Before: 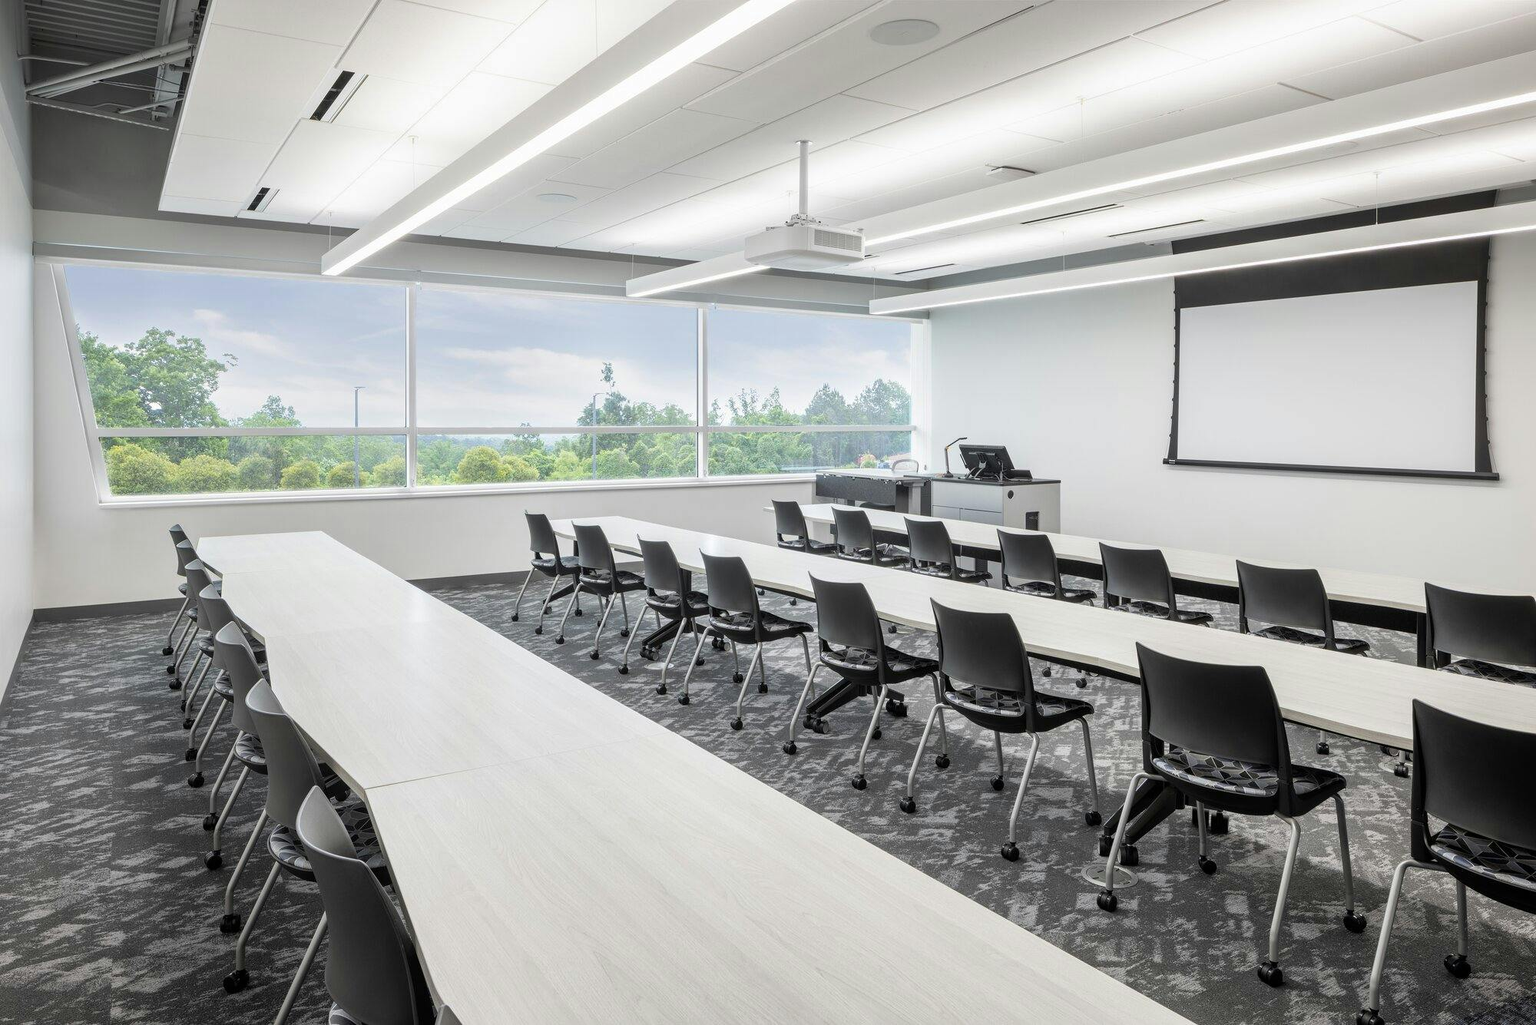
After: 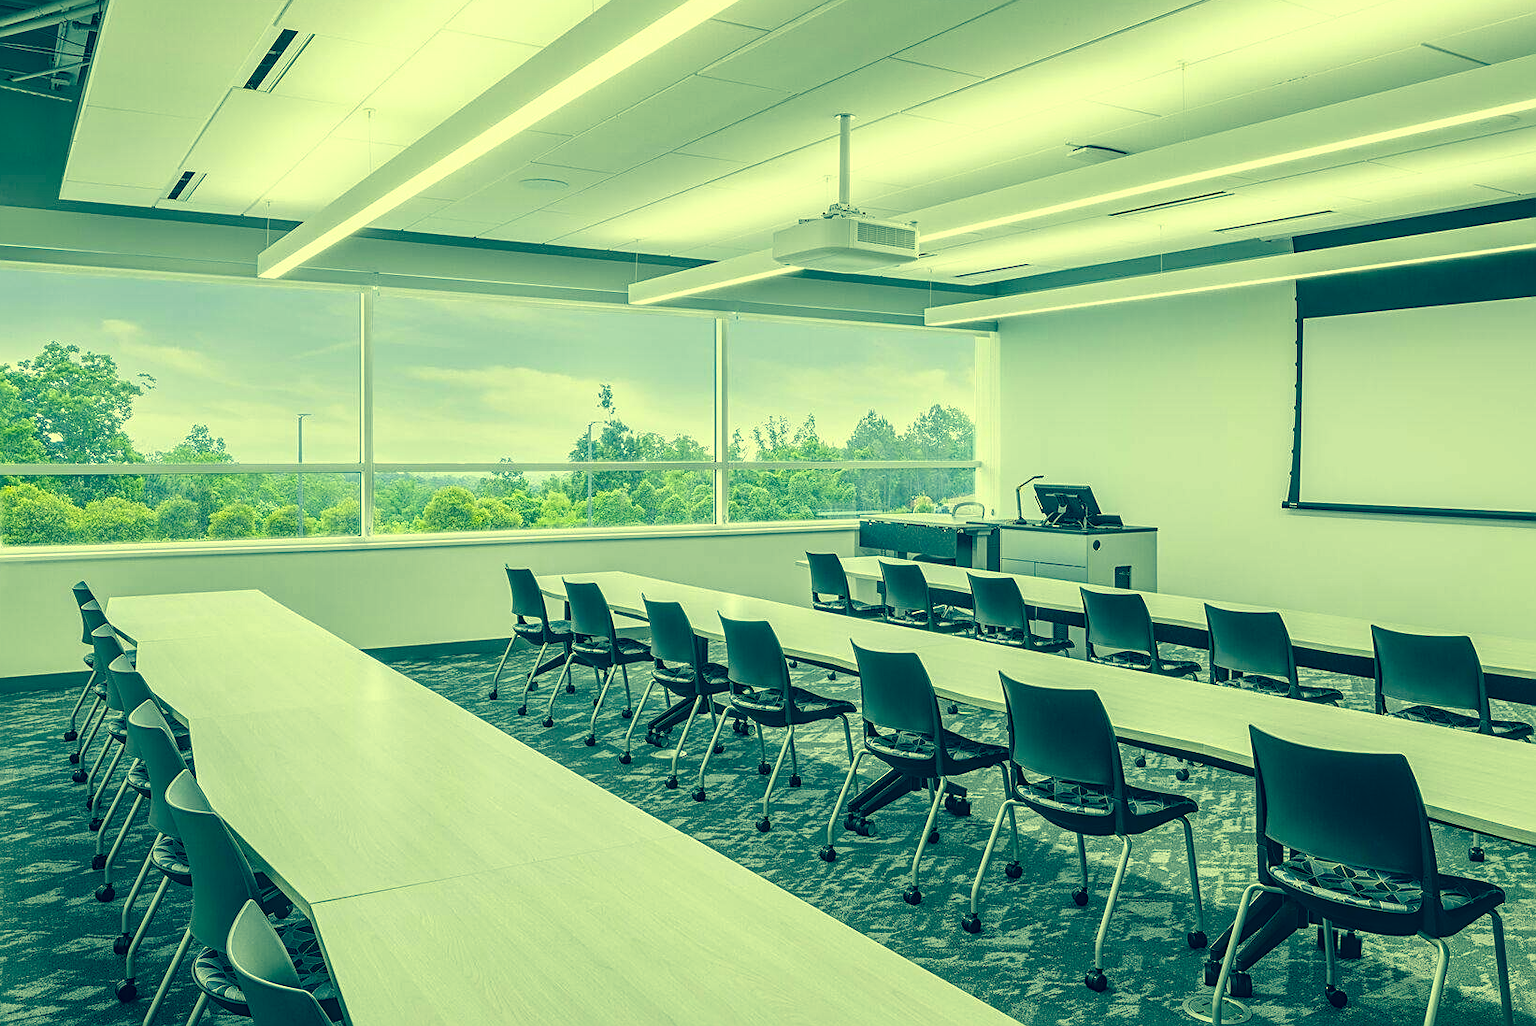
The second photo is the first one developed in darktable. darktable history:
color correction: highlights a* -15.58, highlights b* 40, shadows a* -40, shadows b* -26.18
sharpen: on, module defaults
crop and rotate: left 7.196%, top 4.574%, right 10.605%, bottom 13.178%
local contrast: on, module defaults
